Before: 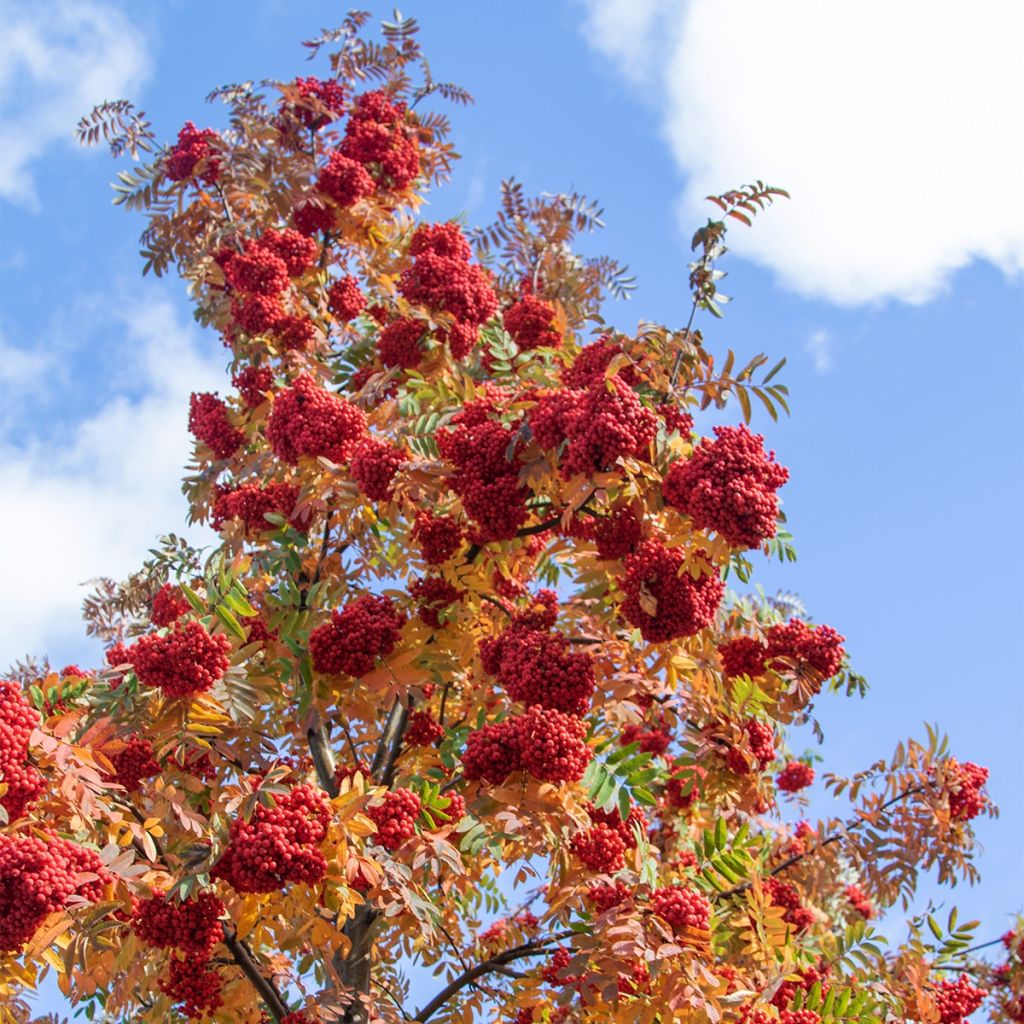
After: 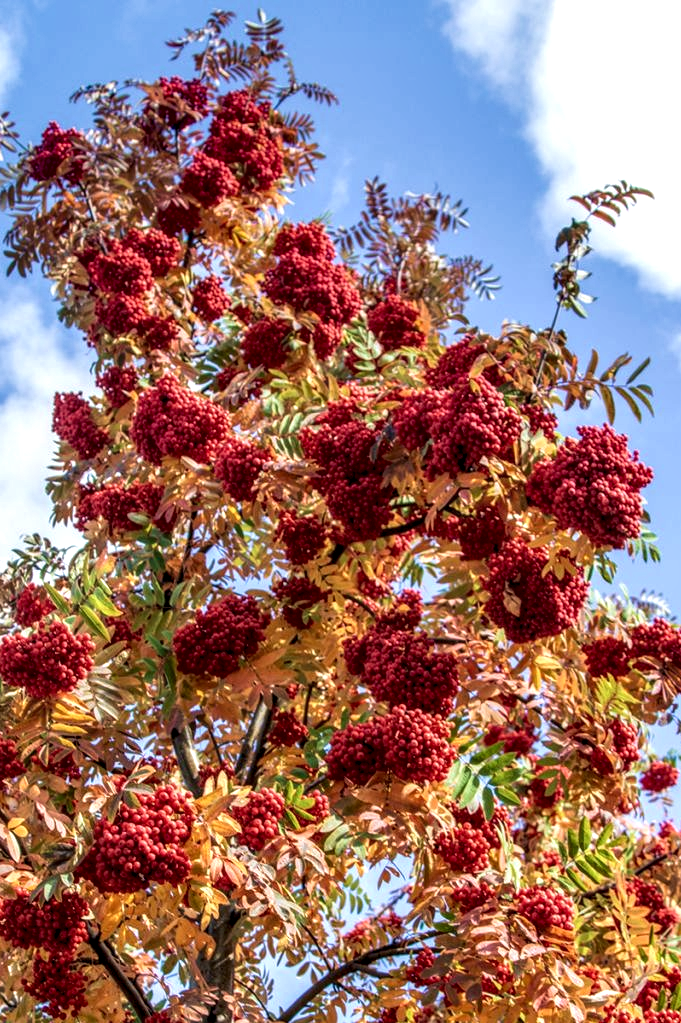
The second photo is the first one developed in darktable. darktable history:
local contrast: highlights 3%, shadows 6%, detail 182%
color correction: highlights b* 0.023
crop and rotate: left 13.372%, right 20.03%
velvia: on, module defaults
